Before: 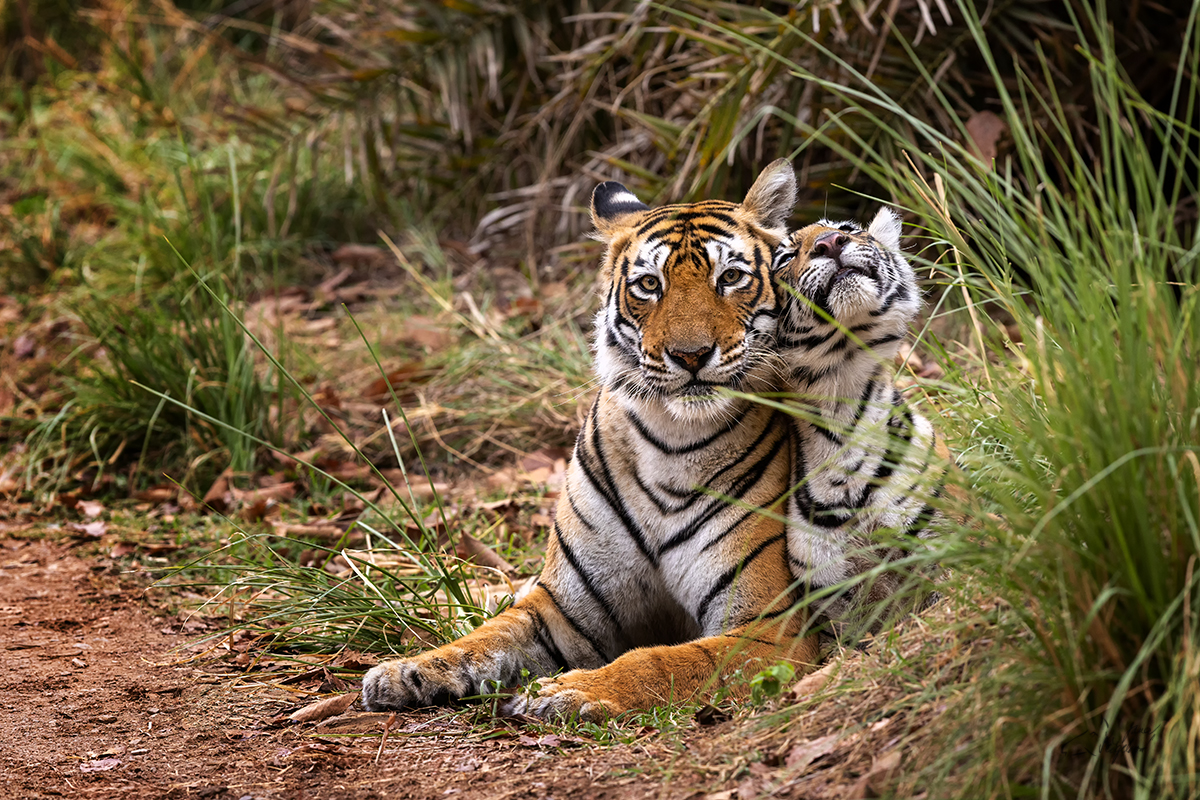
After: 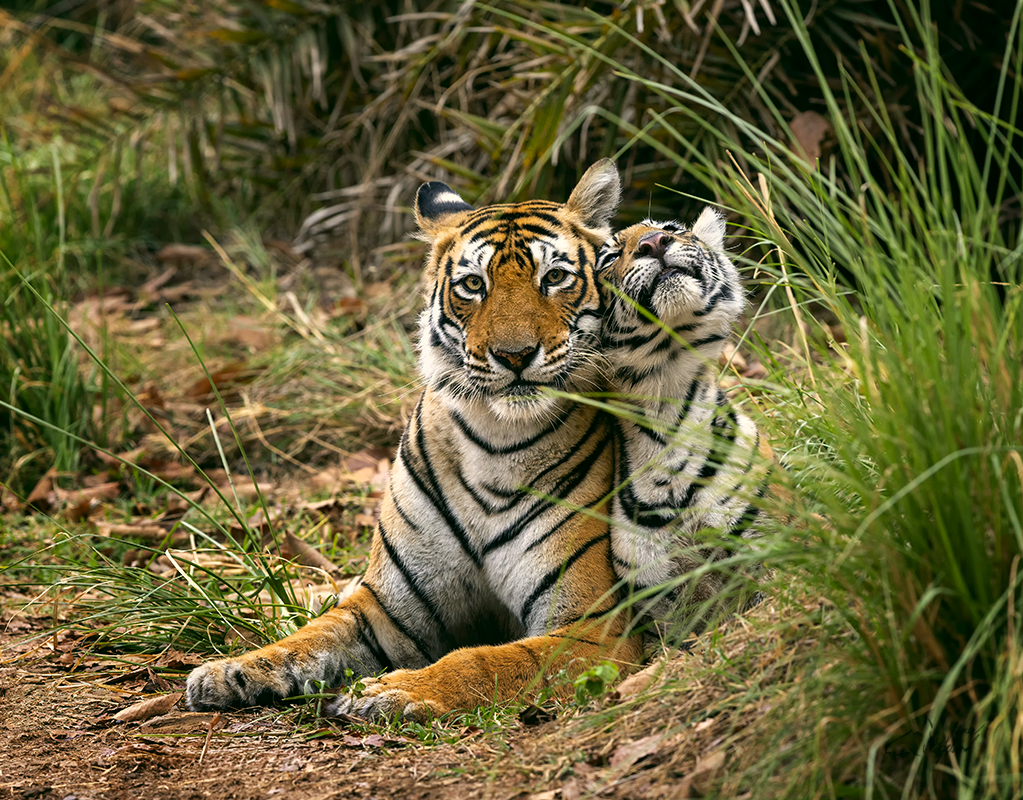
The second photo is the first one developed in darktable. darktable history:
crop and rotate: left 14.73%
color correction: highlights a* -0.537, highlights b* 9.17, shadows a* -9.04, shadows b* 0.618
